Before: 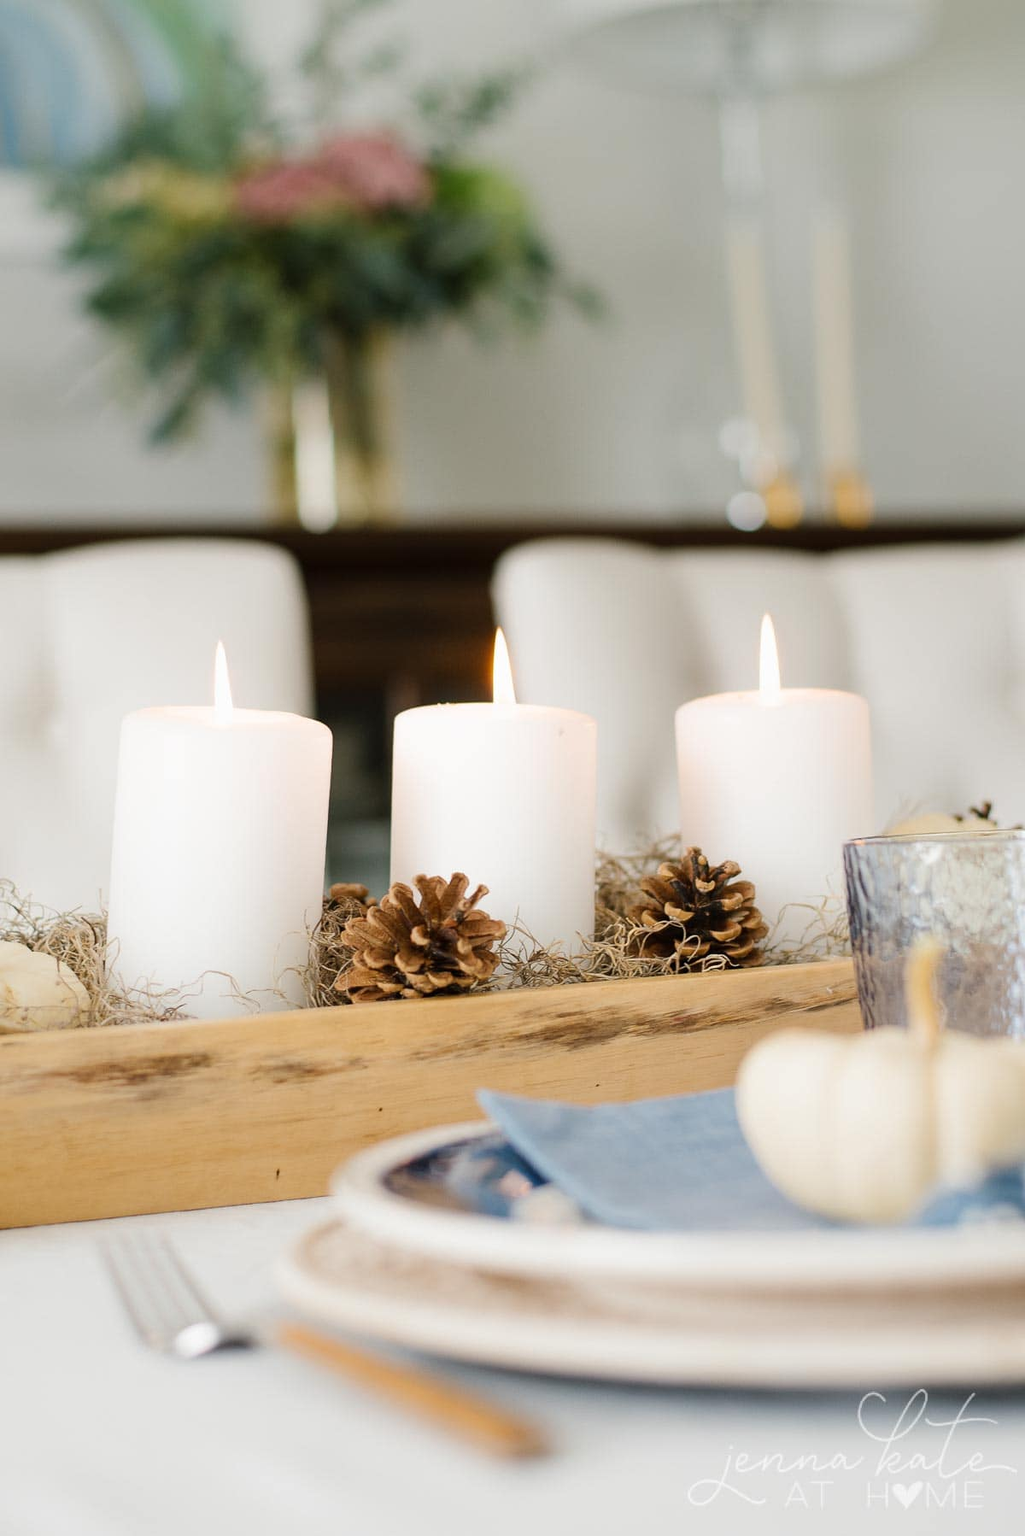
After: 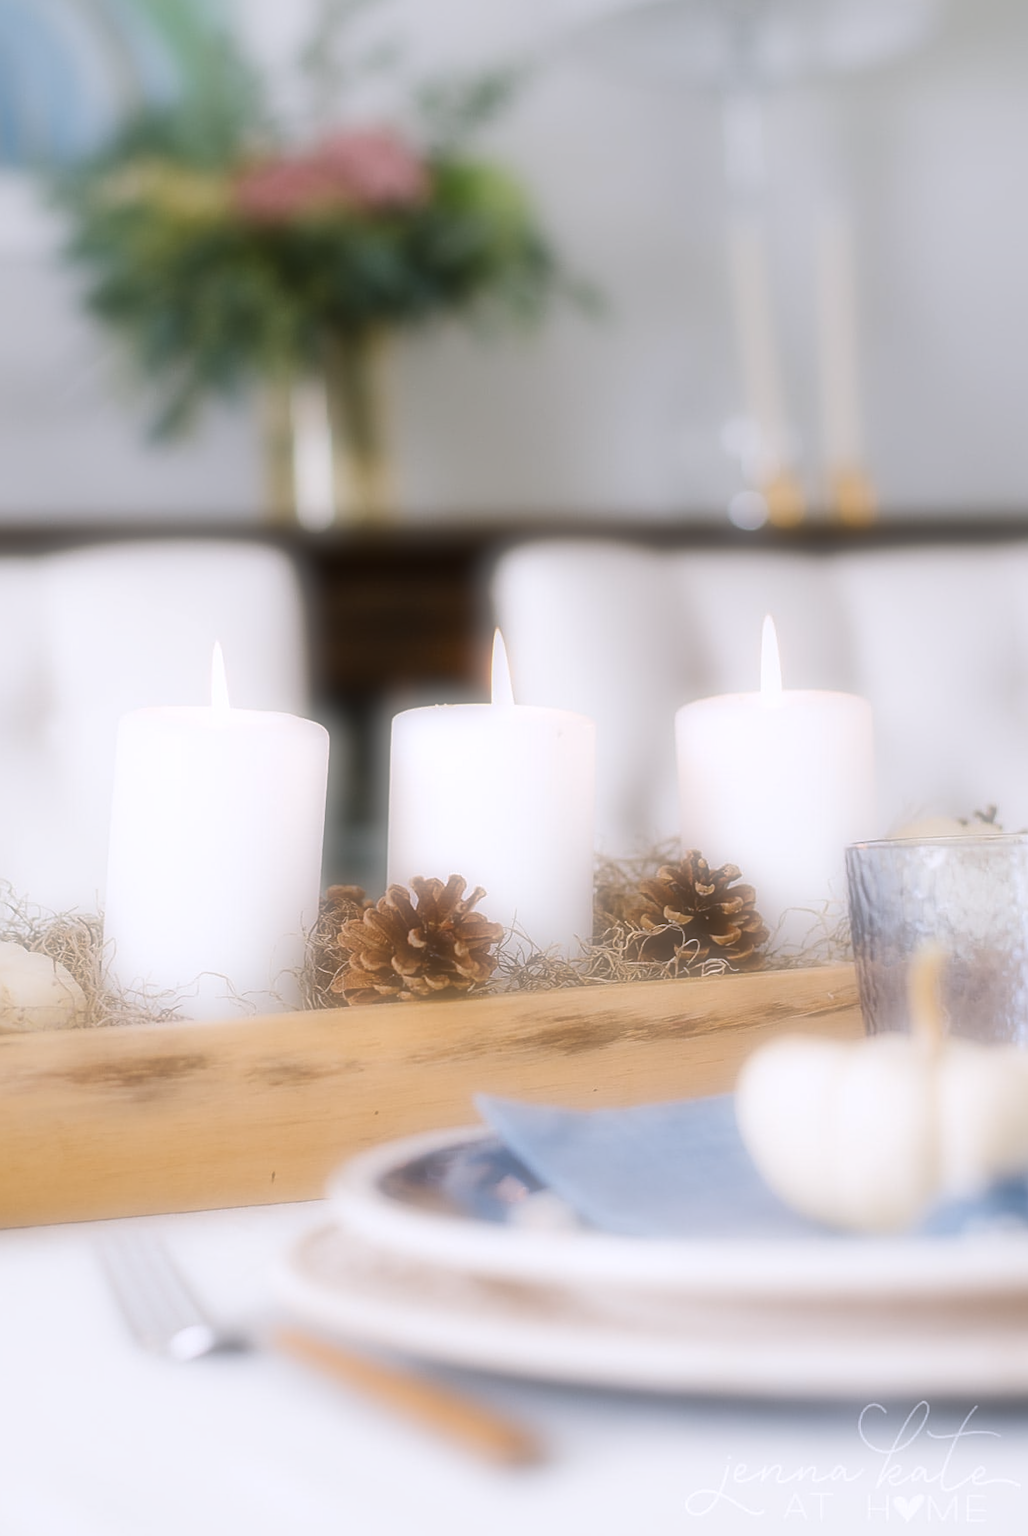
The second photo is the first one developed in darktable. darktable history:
white balance: red 1.004, blue 1.096
sharpen: on, module defaults
soften: on, module defaults
rotate and perspective: rotation 0.192°, lens shift (horizontal) -0.015, crop left 0.005, crop right 0.996, crop top 0.006, crop bottom 0.99
